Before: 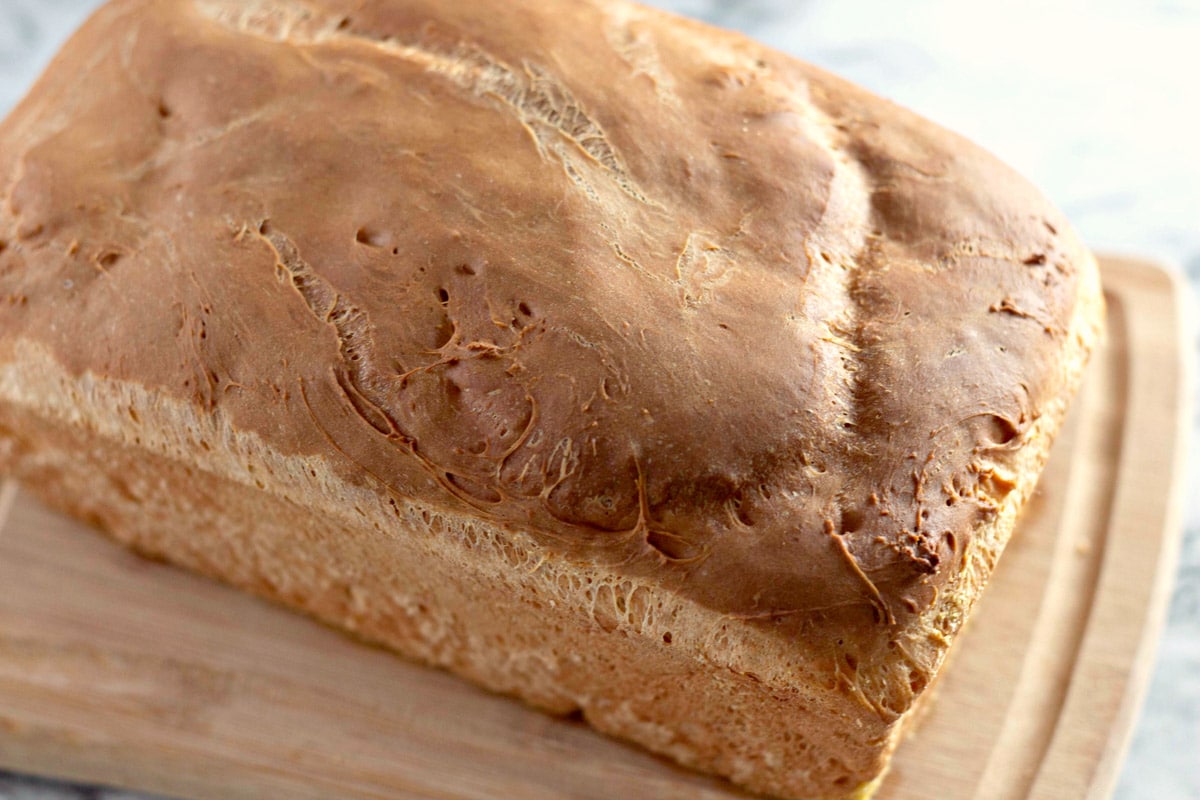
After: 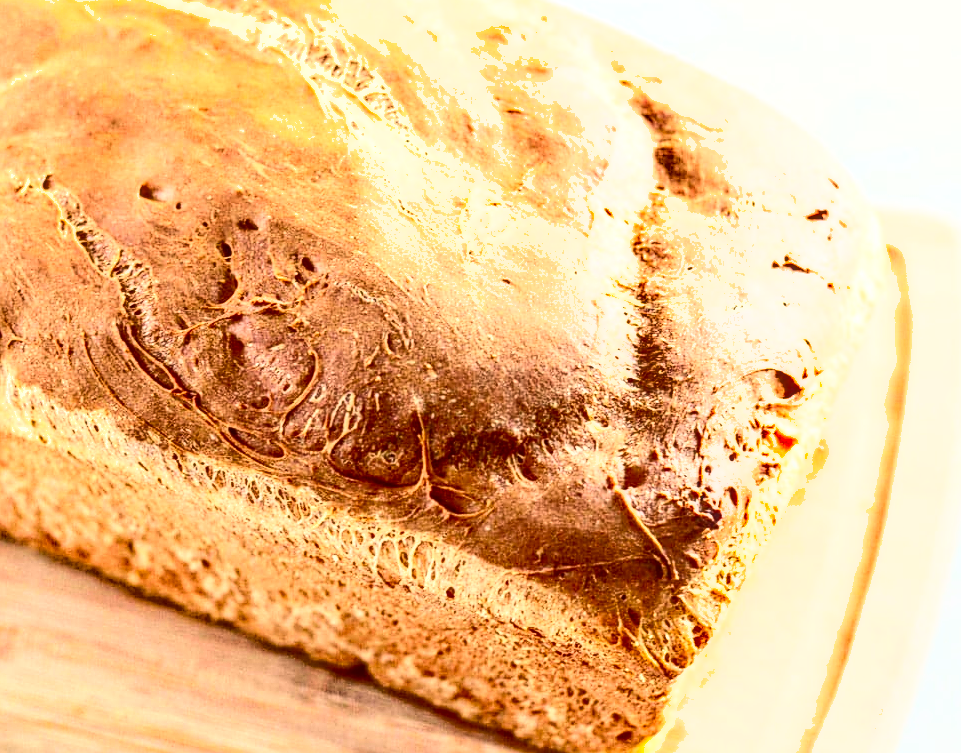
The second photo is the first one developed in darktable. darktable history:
exposure: exposure 1.271 EV, compensate highlight preservation false
local contrast: highlights 3%, shadows 1%, detail 133%
sharpen: on, module defaults
shadows and highlights: shadows 61.25, soften with gaussian
crop and rotate: left 18.154%, top 5.85%, right 1.703%
tone equalizer: -8 EV -1.86 EV, -7 EV -1.18 EV, -6 EV -1.59 EV
contrast brightness saturation: contrast 0.408, brightness 0.112, saturation 0.213
